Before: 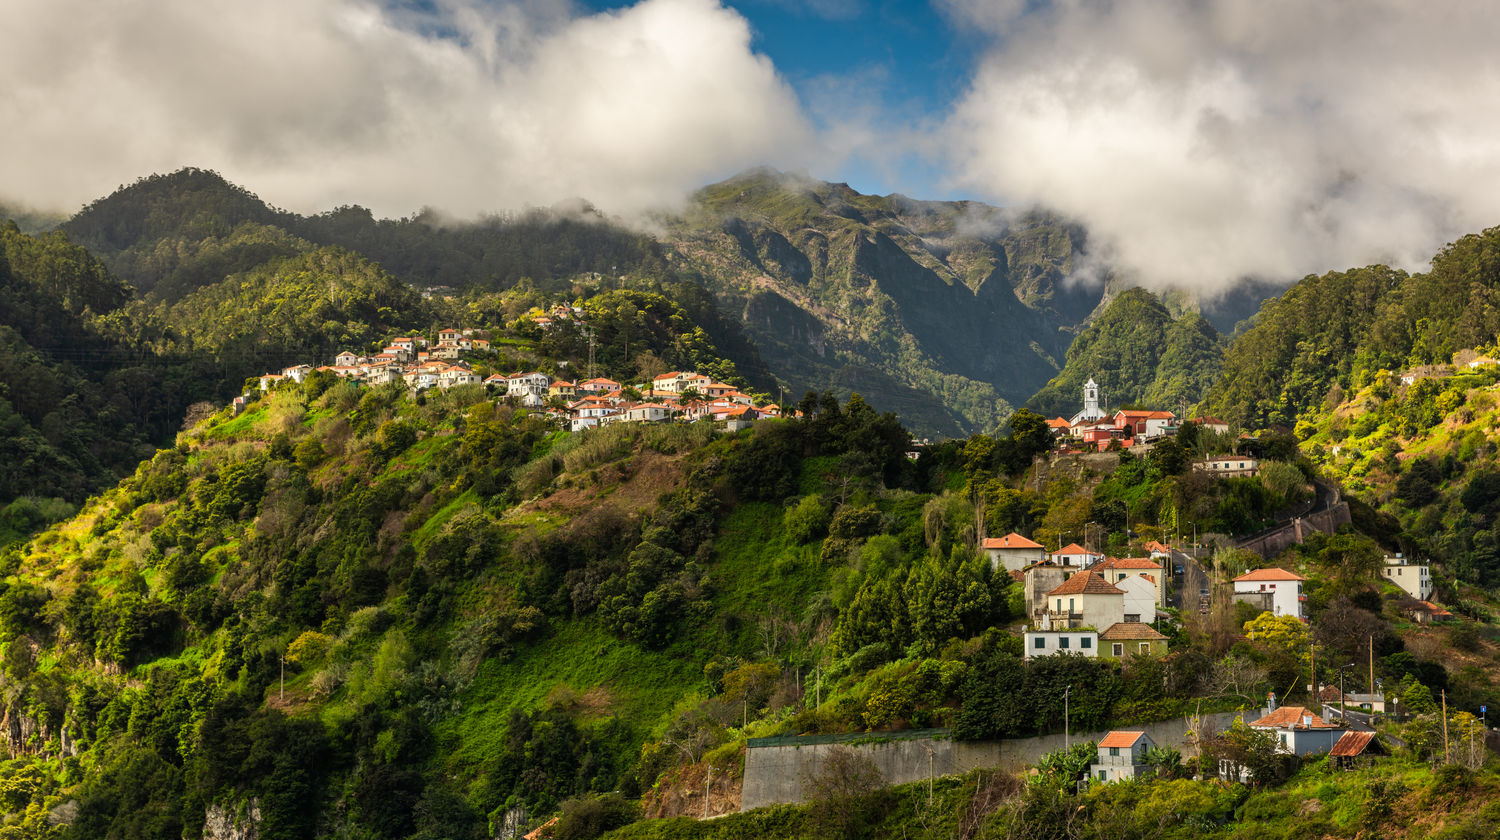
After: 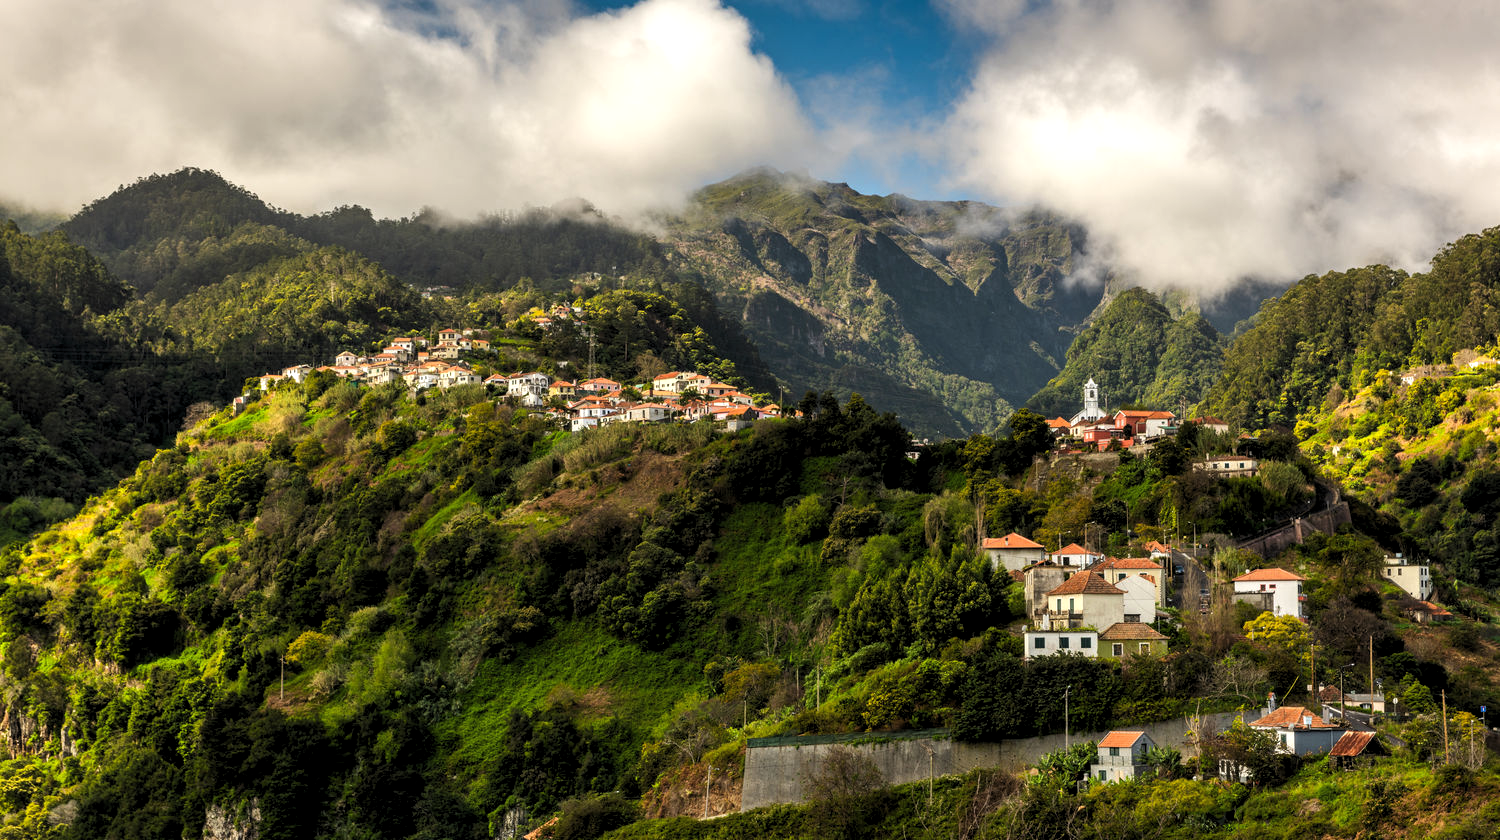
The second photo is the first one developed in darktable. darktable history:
levels: black 0.014%, levels [0.062, 0.494, 0.925]
